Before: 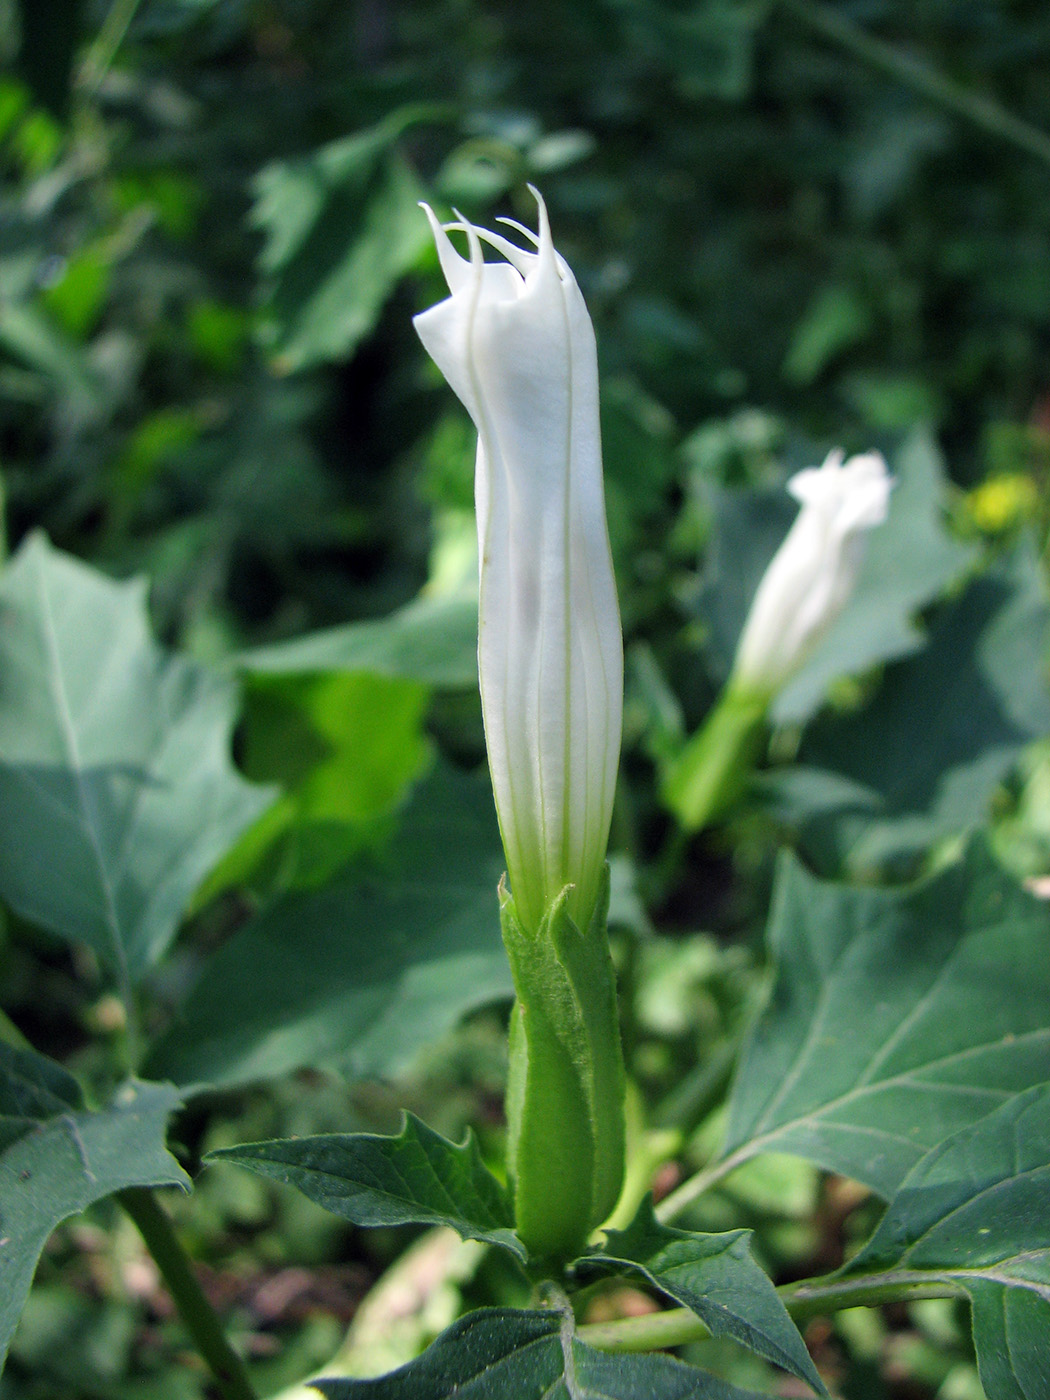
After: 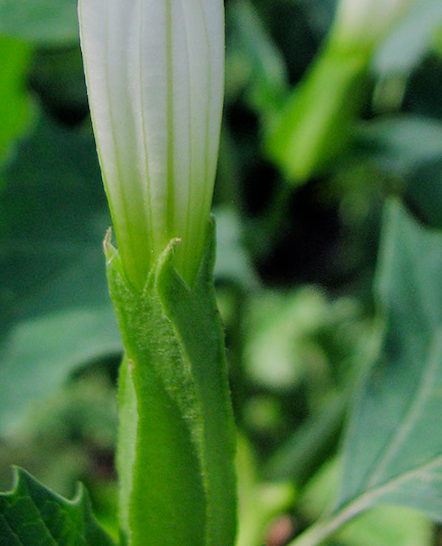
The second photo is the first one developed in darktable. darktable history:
contrast brightness saturation: saturation 0.13
crop: left 37.221%, top 45.169%, right 20.63%, bottom 13.777%
rotate and perspective: rotation -1.32°, lens shift (horizontal) -0.031, crop left 0.015, crop right 0.985, crop top 0.047, crop bottom 0.982
filmic rgb: black relative exposure -7.65 EV, white relative exposure 4.56 EV, hardness 3.61
